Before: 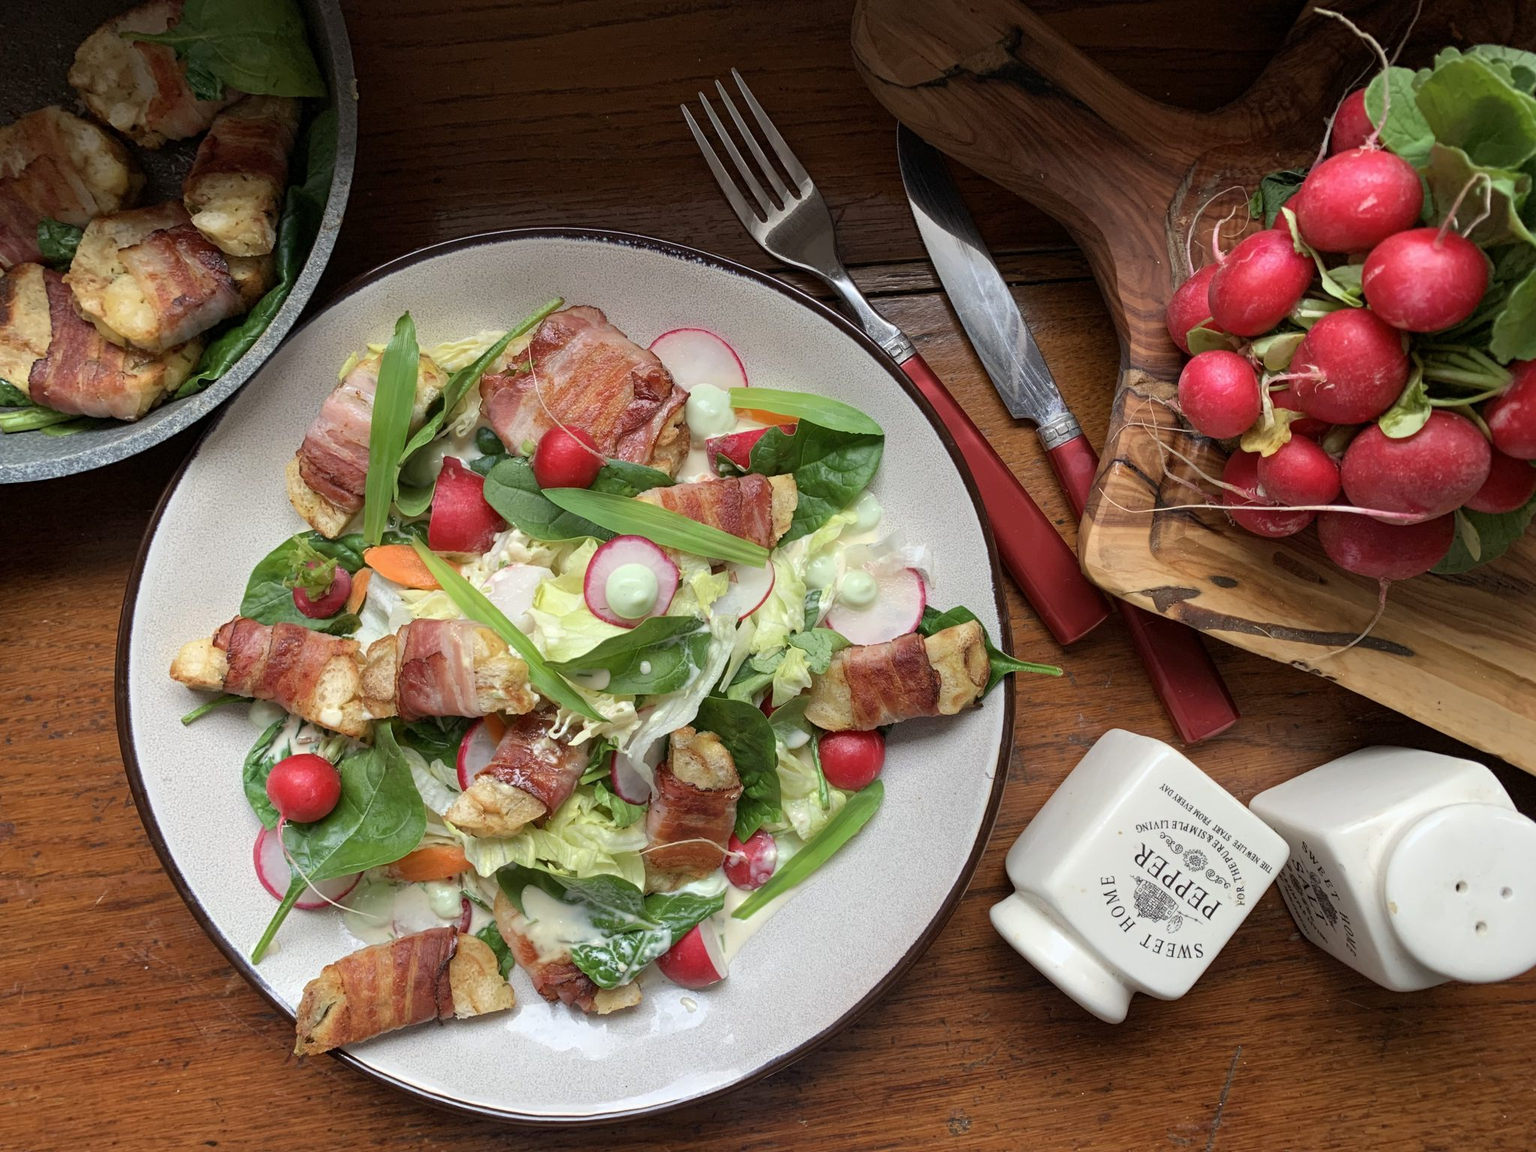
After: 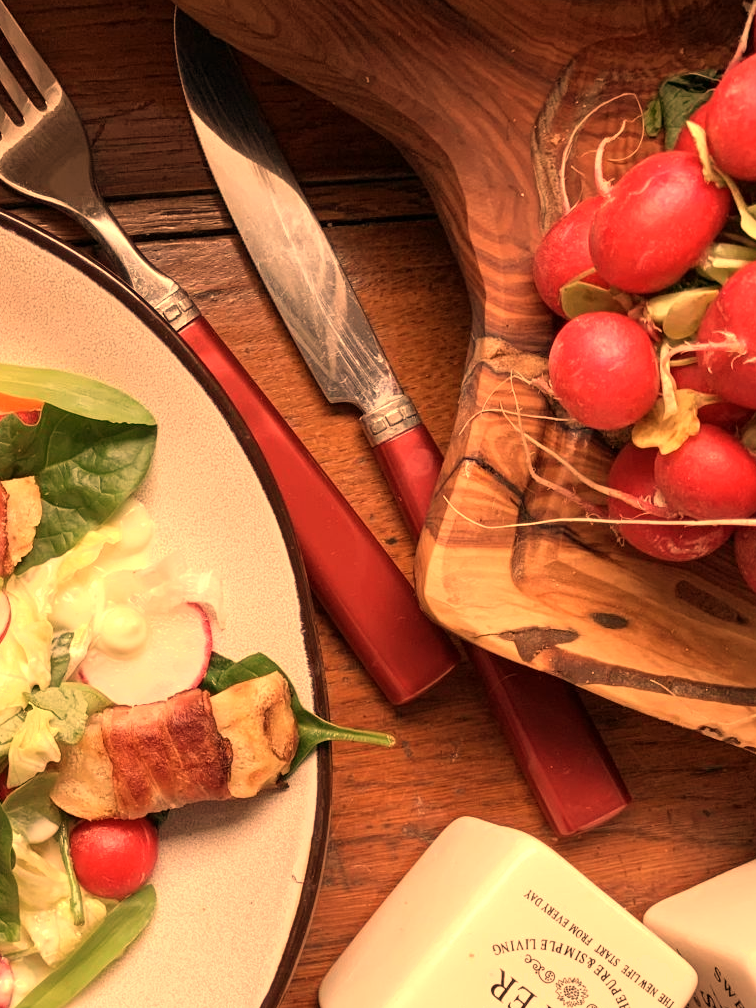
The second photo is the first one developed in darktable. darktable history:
crop and rotate: left 49.936%, top 10.094%, right 13.136%, bottom 24.256%
shadows and highlights: shadows -12.5, white point adjustment 4, highlights 28.33
white balance: red 1.467, blue 0.684
